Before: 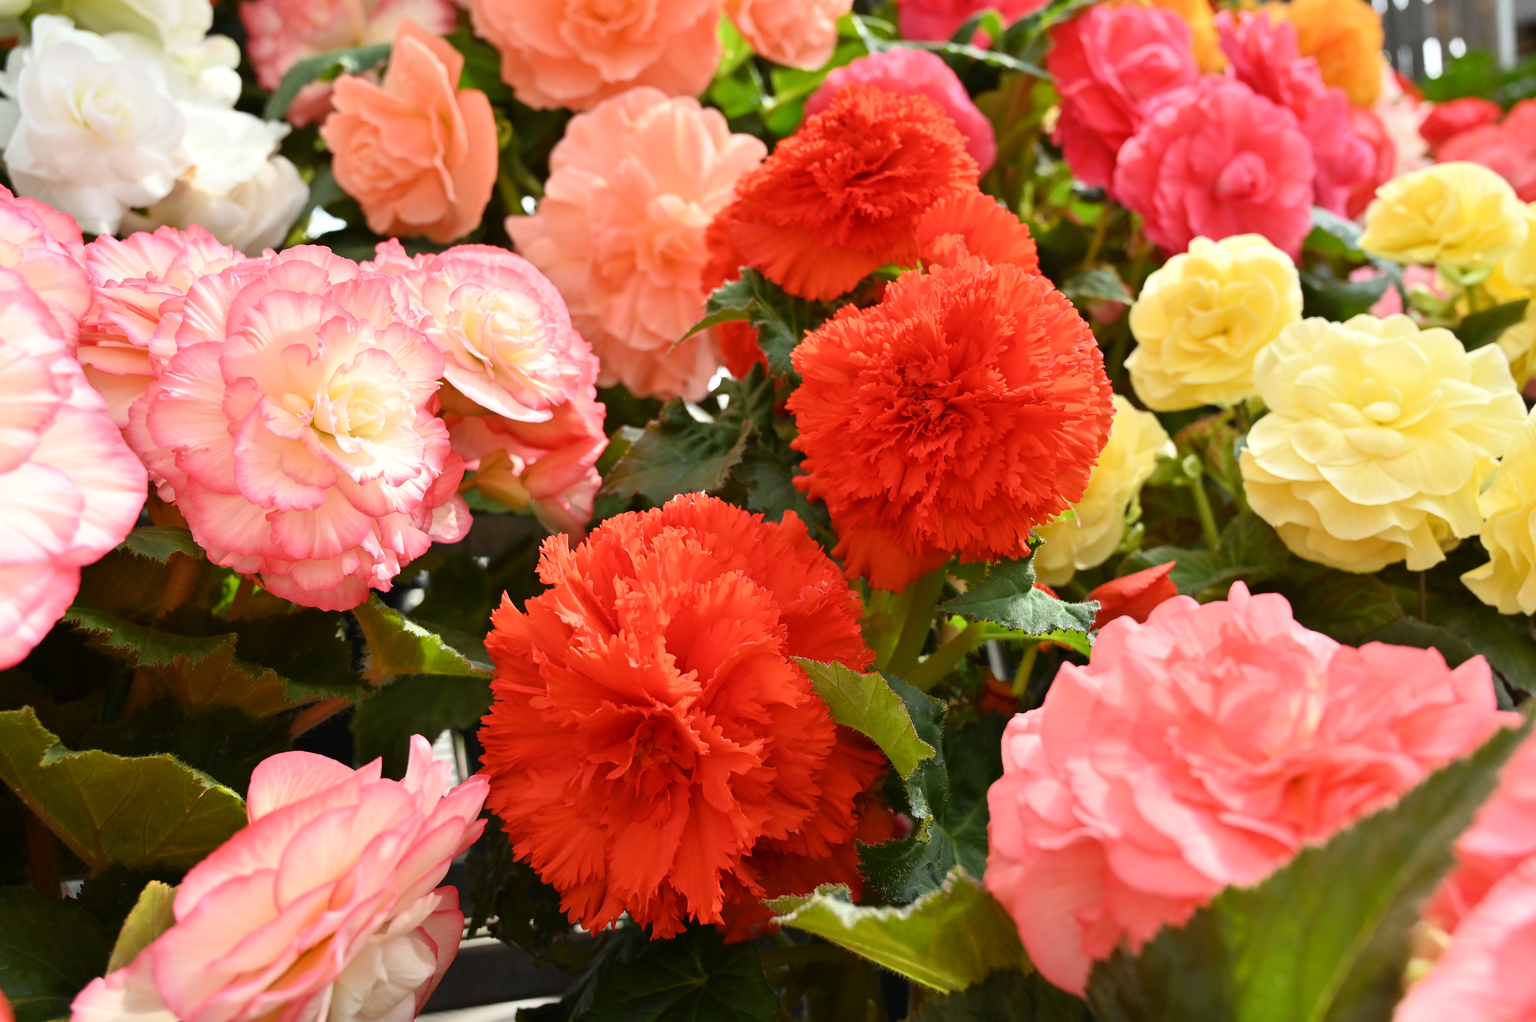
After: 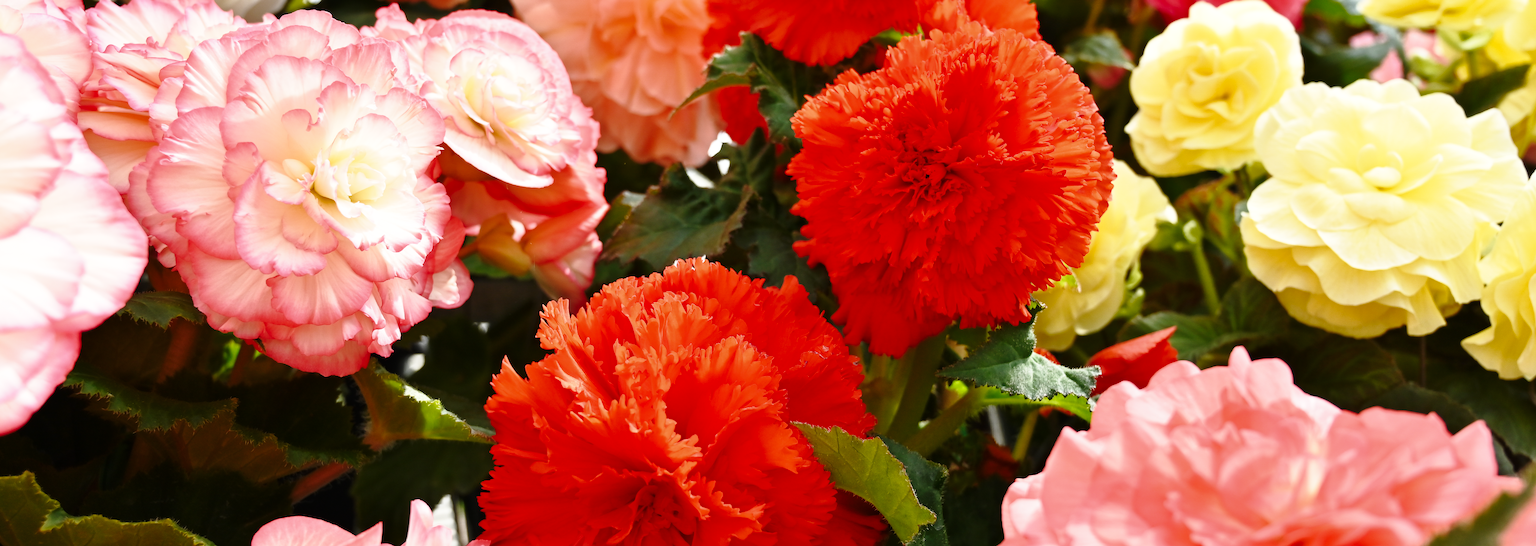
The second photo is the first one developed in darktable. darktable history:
crop and rotate: top 23.043%, bottom 23.437%
rgb curve: curves: ch0 [(0, 0) (0.415, 0.237) (1, 1)]
base curve: curves: ch0 [(0, 0) (0.028, 0.03) (0.121, 0.232) (0.46, 0.748) (0.859, 0.968) (1, 1)], preserve colors none
